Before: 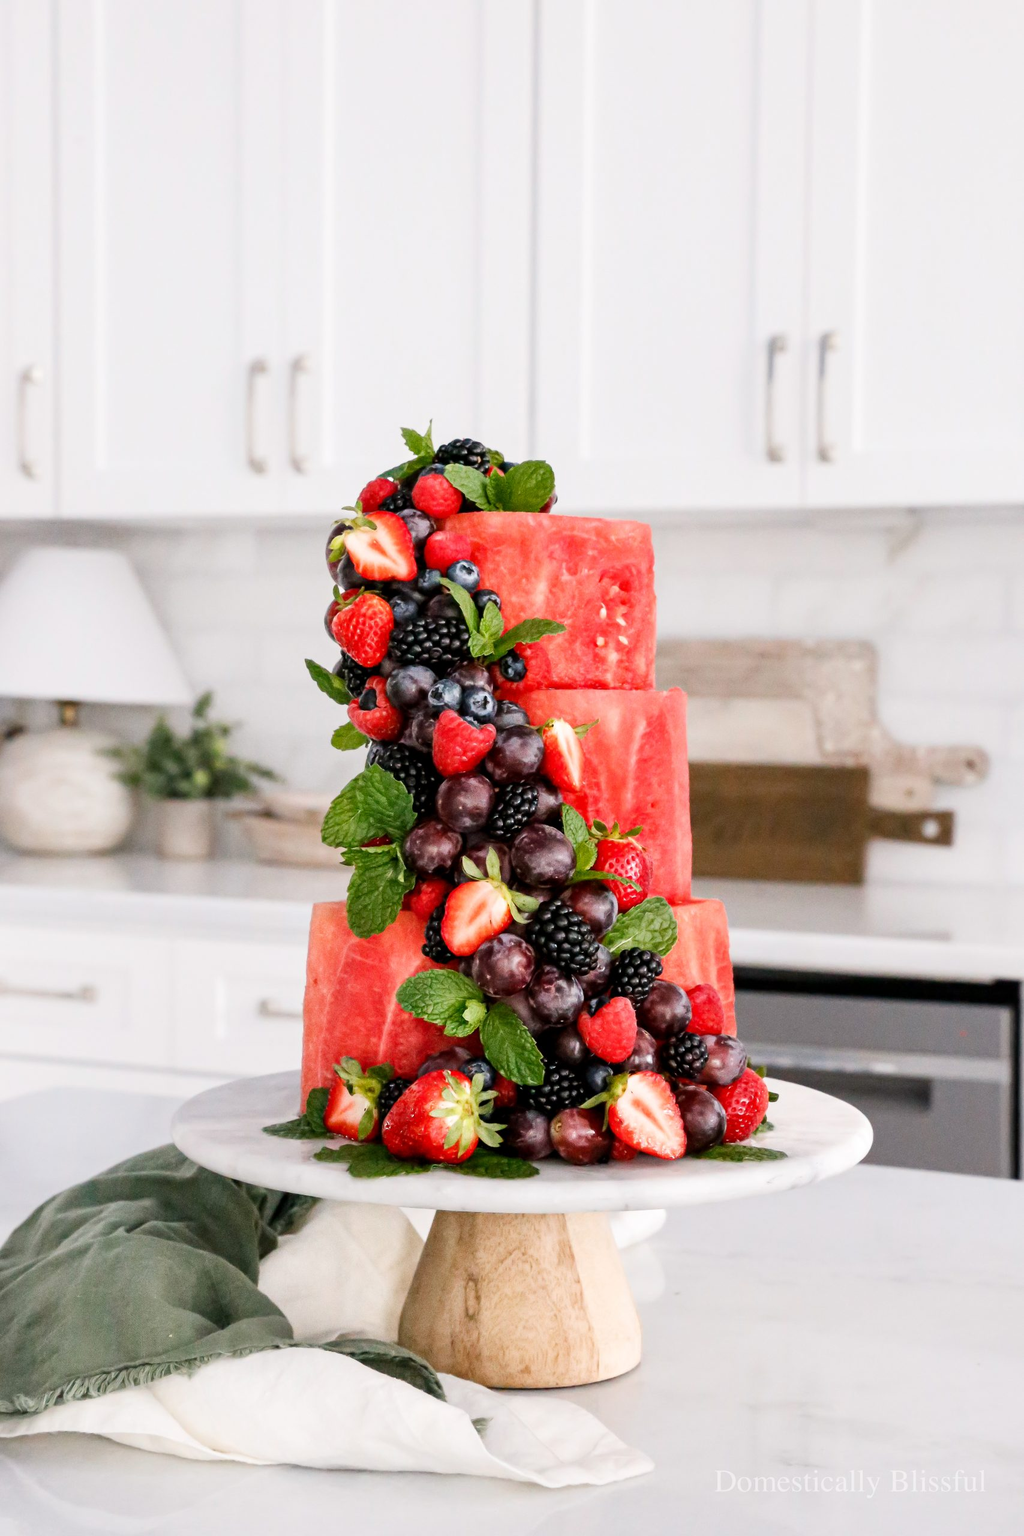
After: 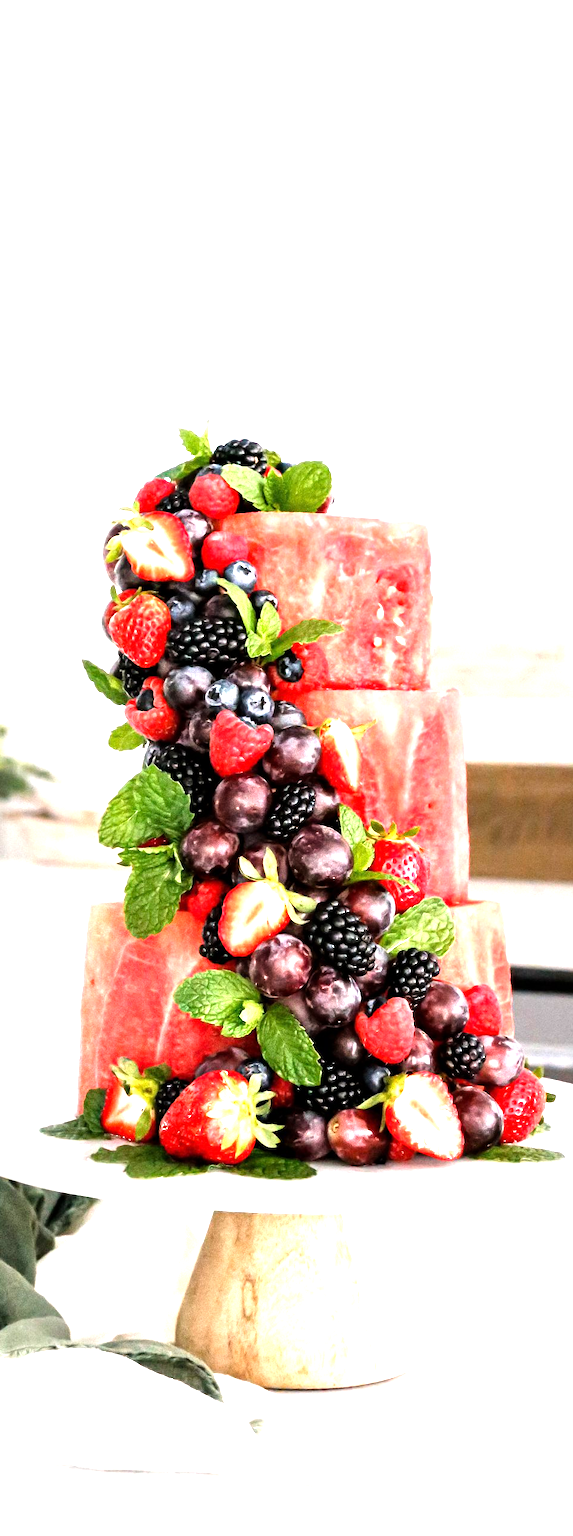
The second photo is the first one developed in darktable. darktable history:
exposure: exposure 0.757 EV, compensate exposure bias true, compensate highlight preservation false
crop: left 21.8%, right 22.147%, bottom 0.014%
tone equalizer: -8 EV -0.76 EV, -7 EV -0.712 EV, -6 EV -0.588 EV, -5 EV -0.402 EV, -3 EV 0.381 EV, -2 EV 0.6 EV, -1 EV 0.682 EV, +0 EV 0.778 EV, mask exposure compensation -0.51 EV
